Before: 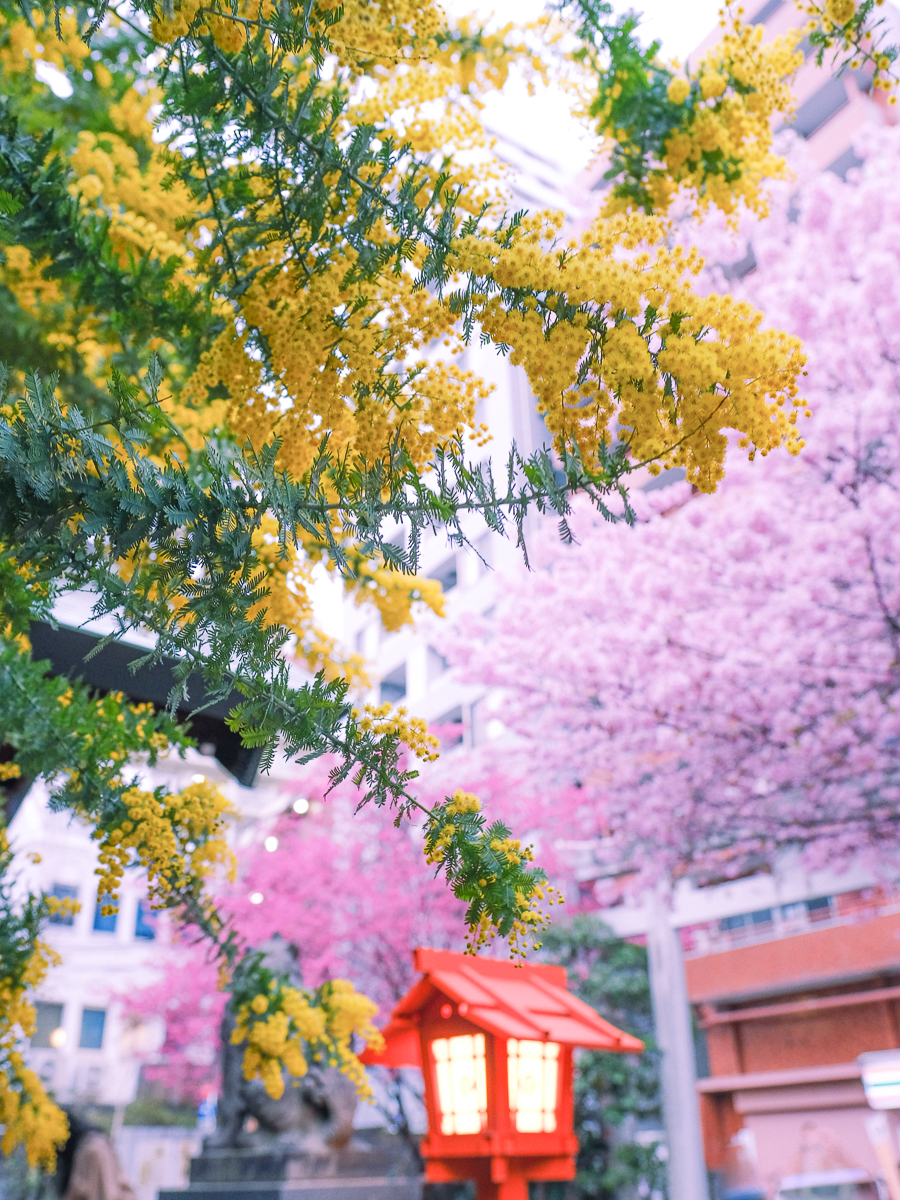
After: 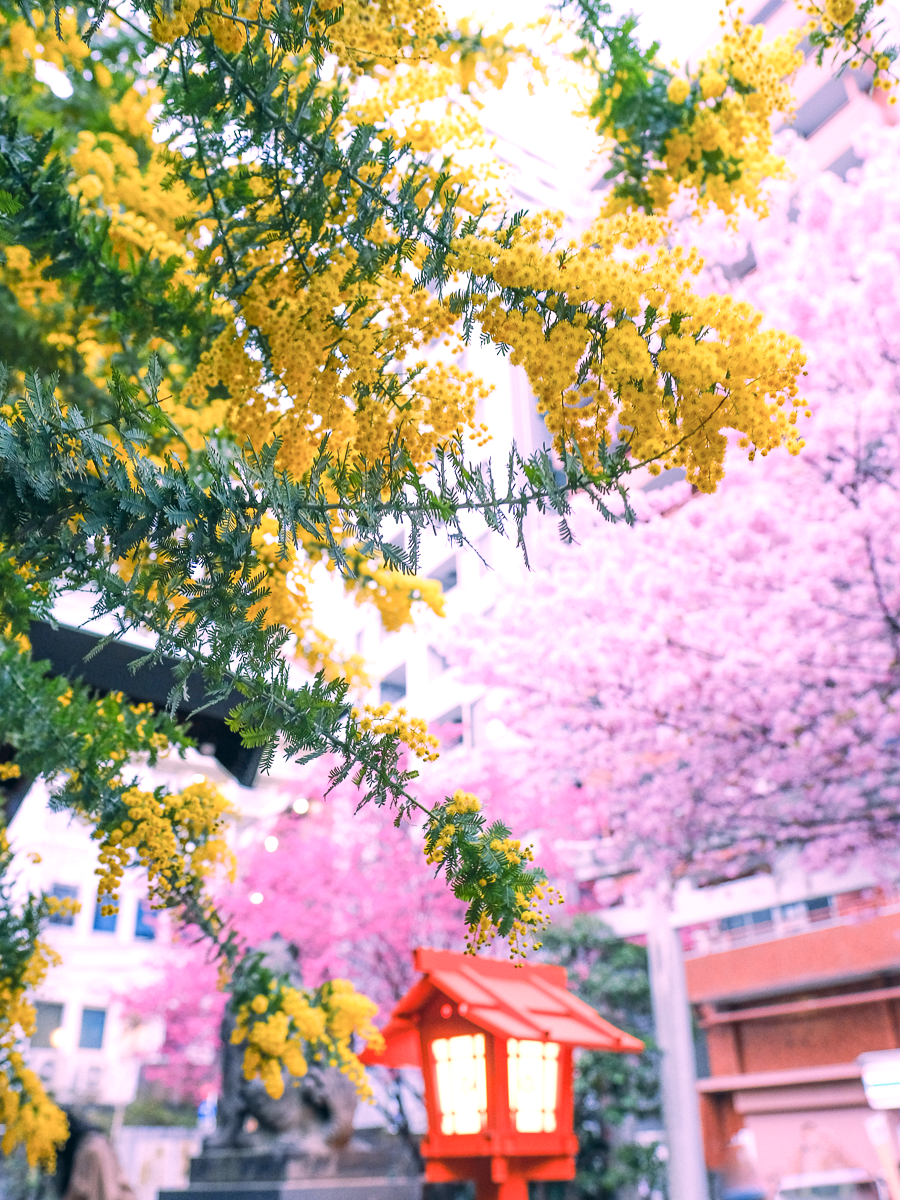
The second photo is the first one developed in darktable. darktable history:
color correction: highlights a* 5.38, highlights b* 5.3, shadows a* -4.26, shadows b* -5.11
tone equalizer: -8 EV -0.417 EV, -7 EV -0.389 EV, -6 EV -0.333 EV, -5 EV -0.222 EV, -3 EV 0.222 EV, -2 EV 0.333 EV, -1 EV 0.389 EV, +0 EV 0.417 EV, edges refinement/feathering 500, mask exposure compensation -1.57 EV, preserve details no
exposure: exposure -0.05 EV
